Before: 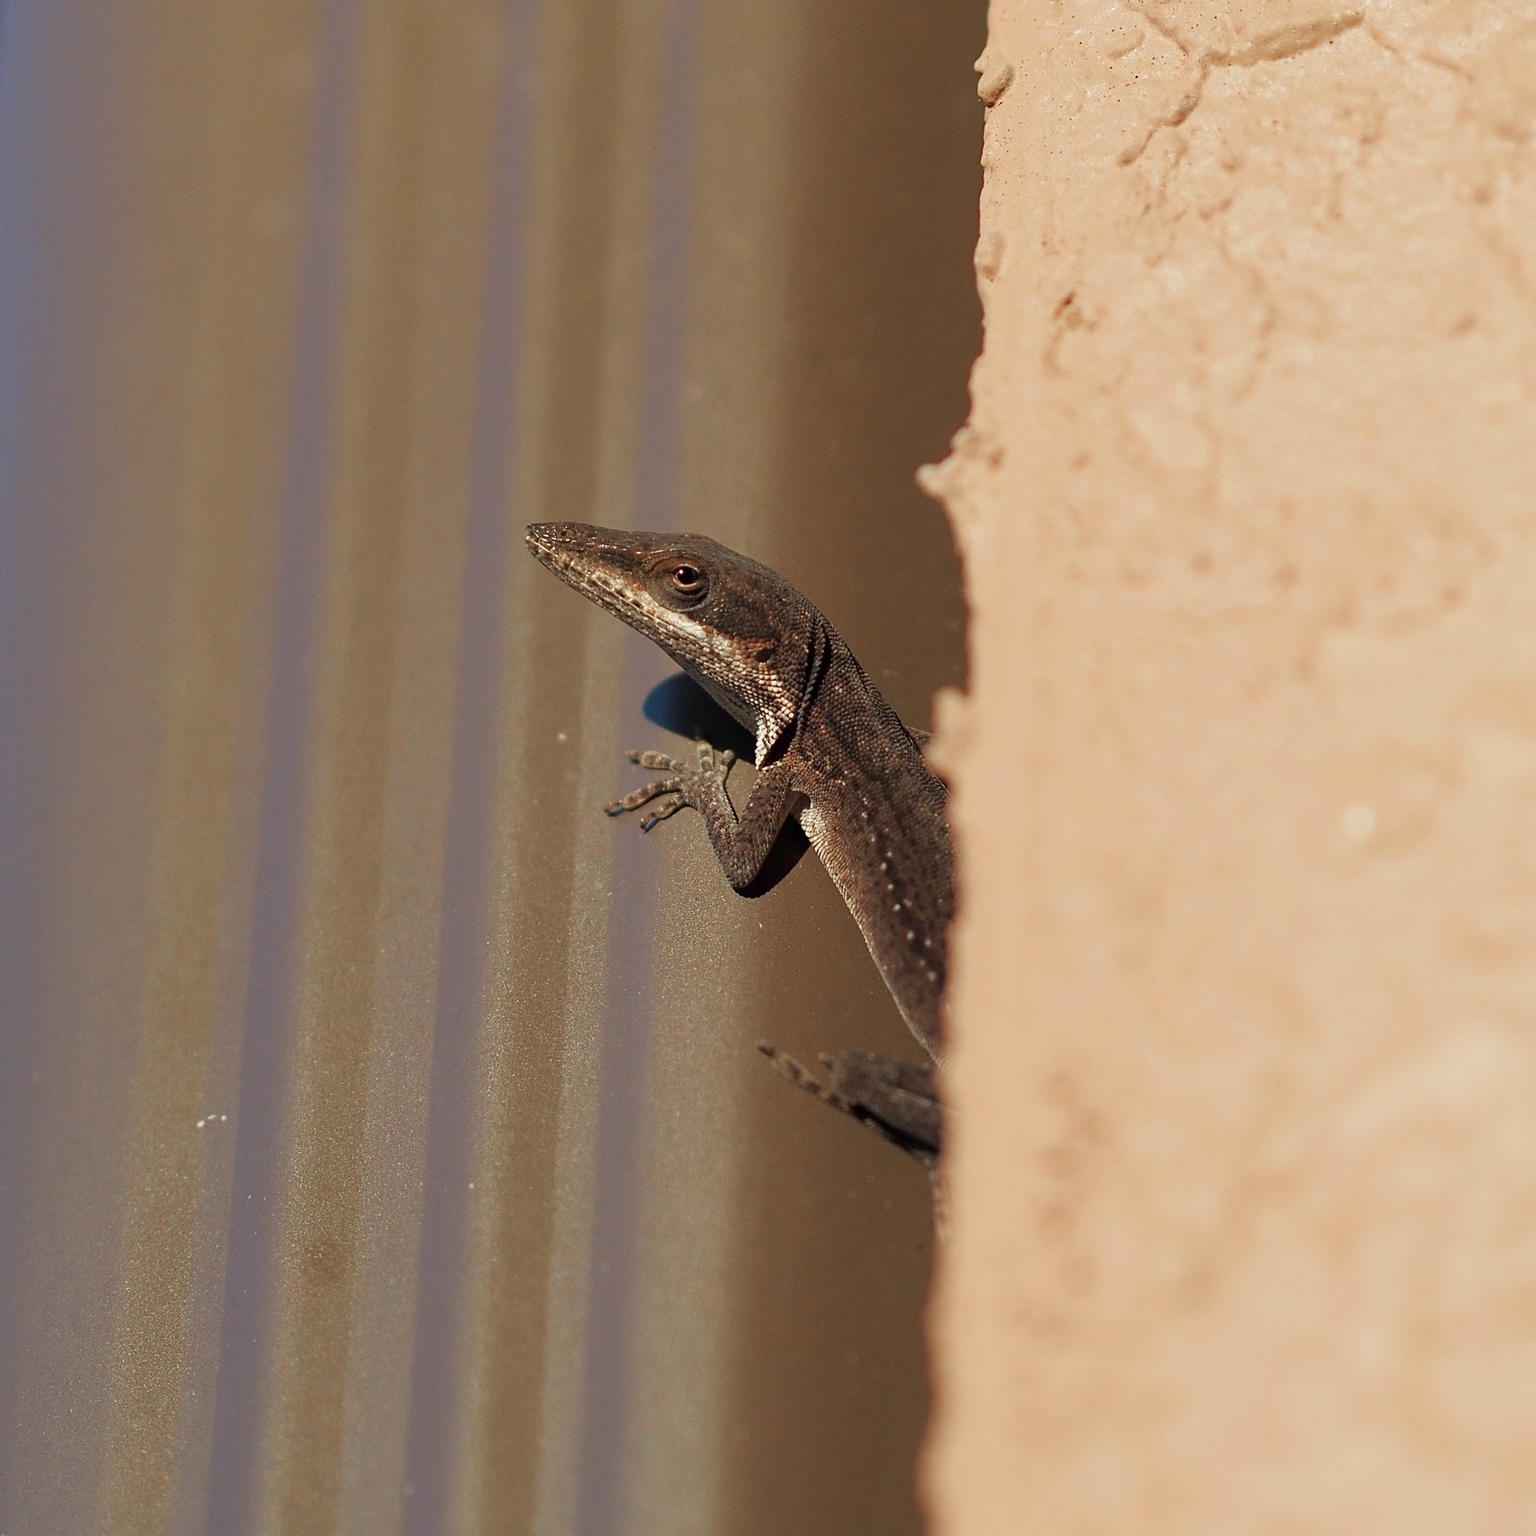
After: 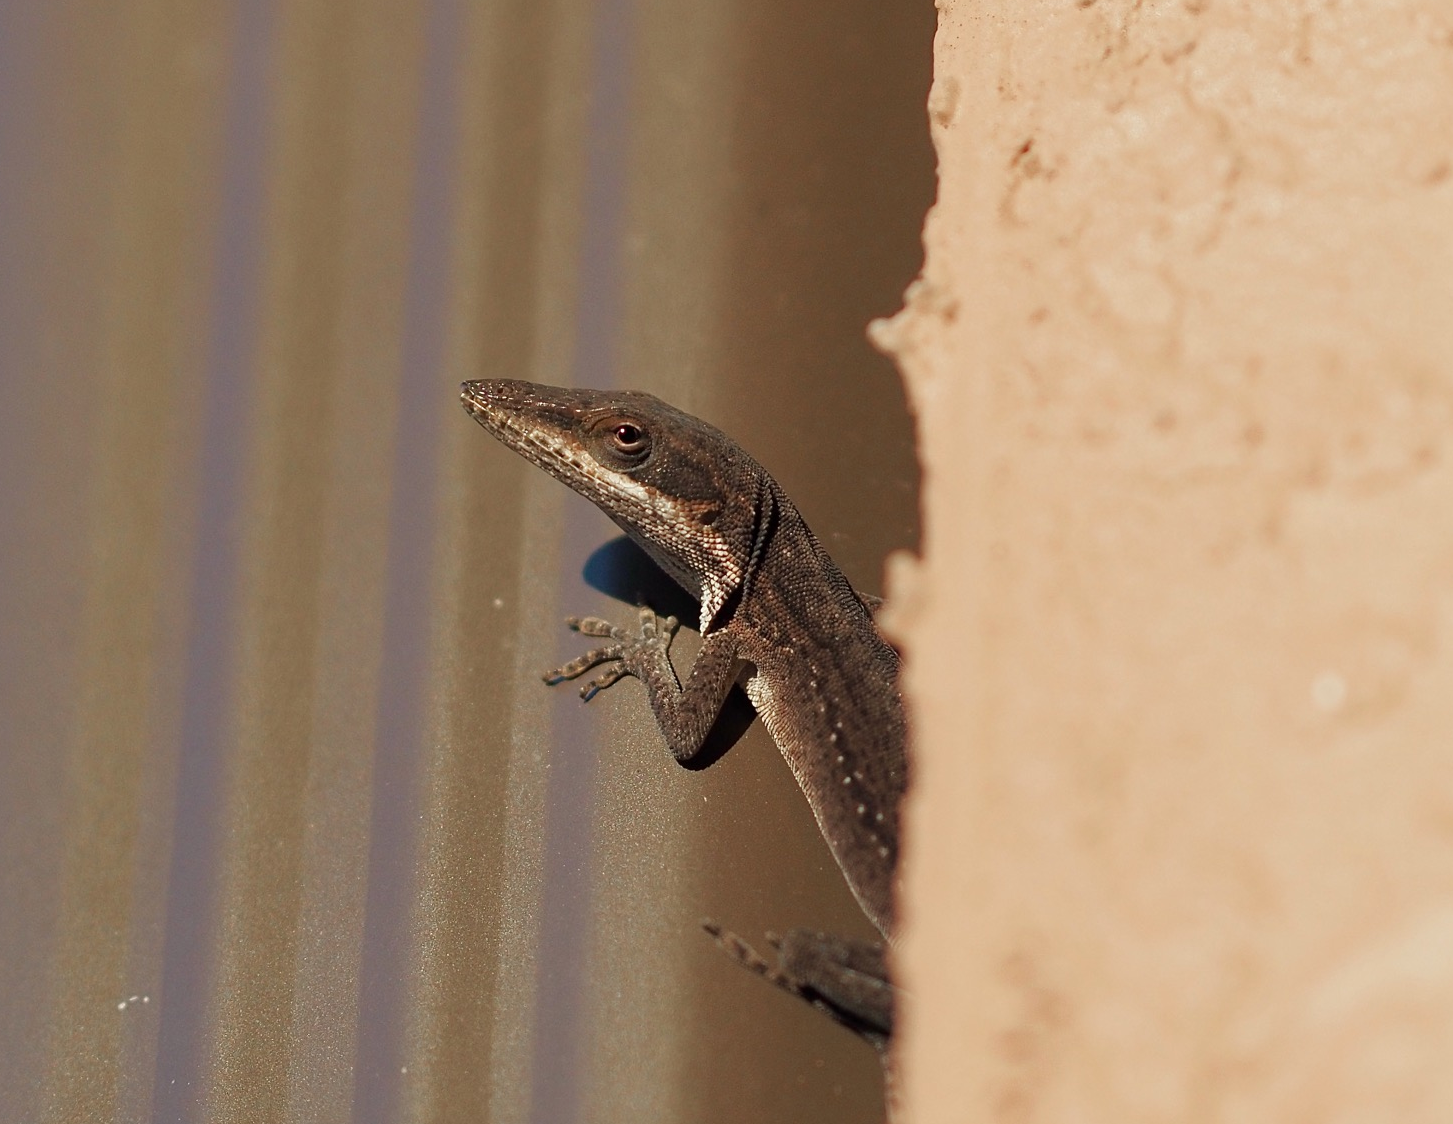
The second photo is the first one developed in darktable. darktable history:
crop: left 5.458%, top 10.325%, right 3.683%, bottom 19.407%
